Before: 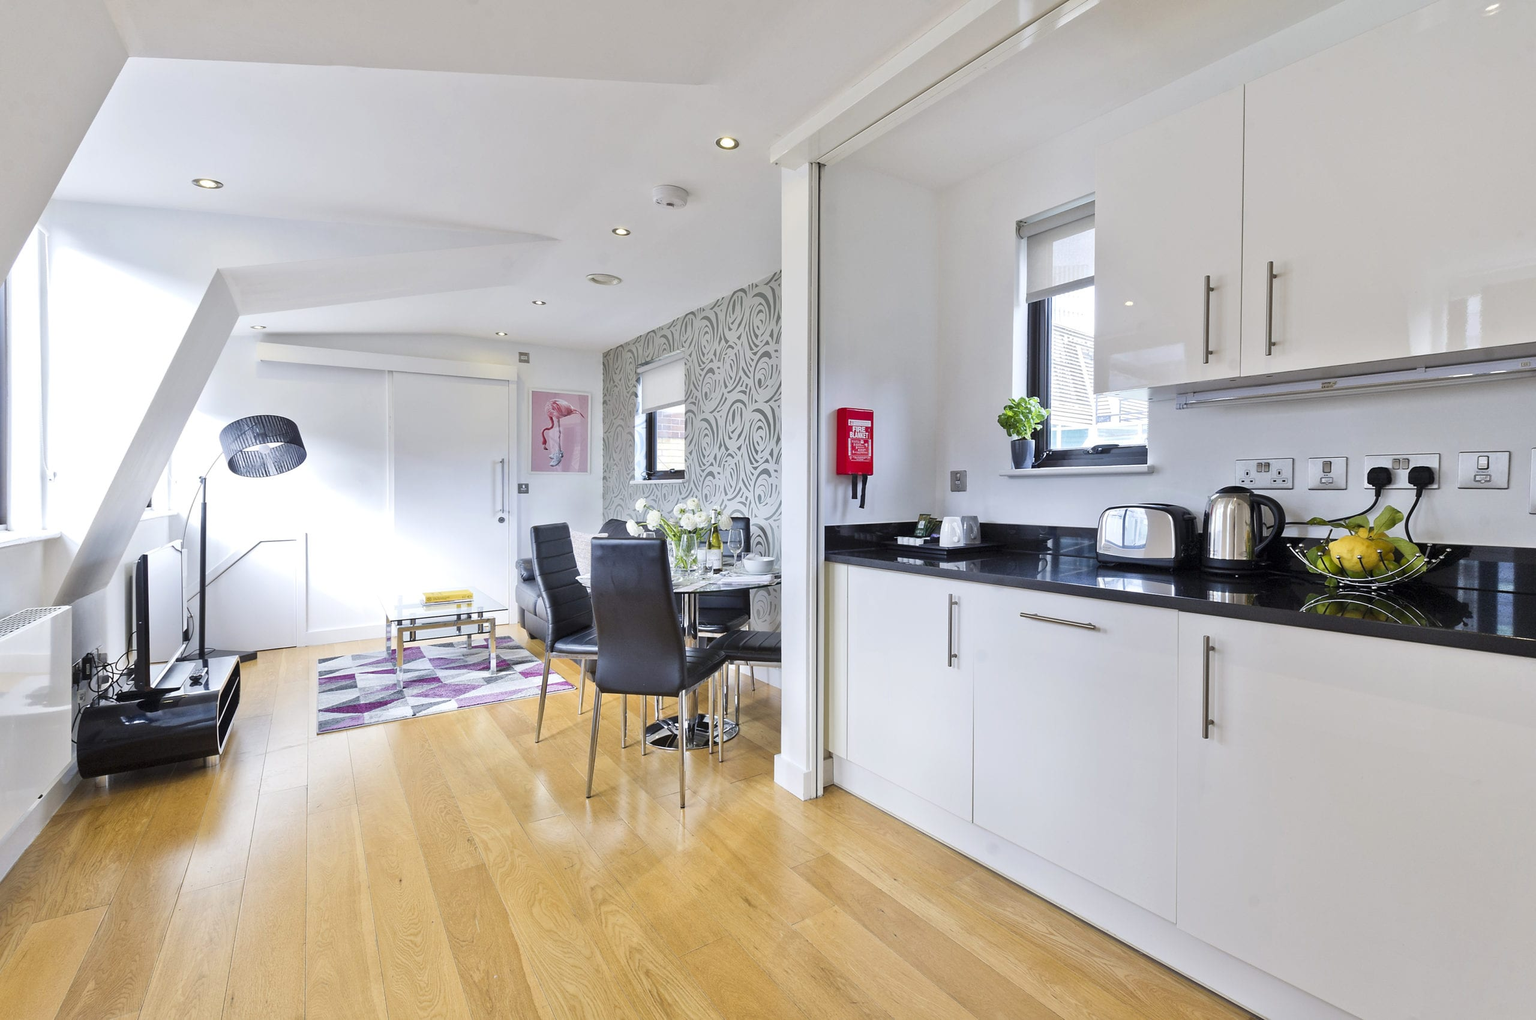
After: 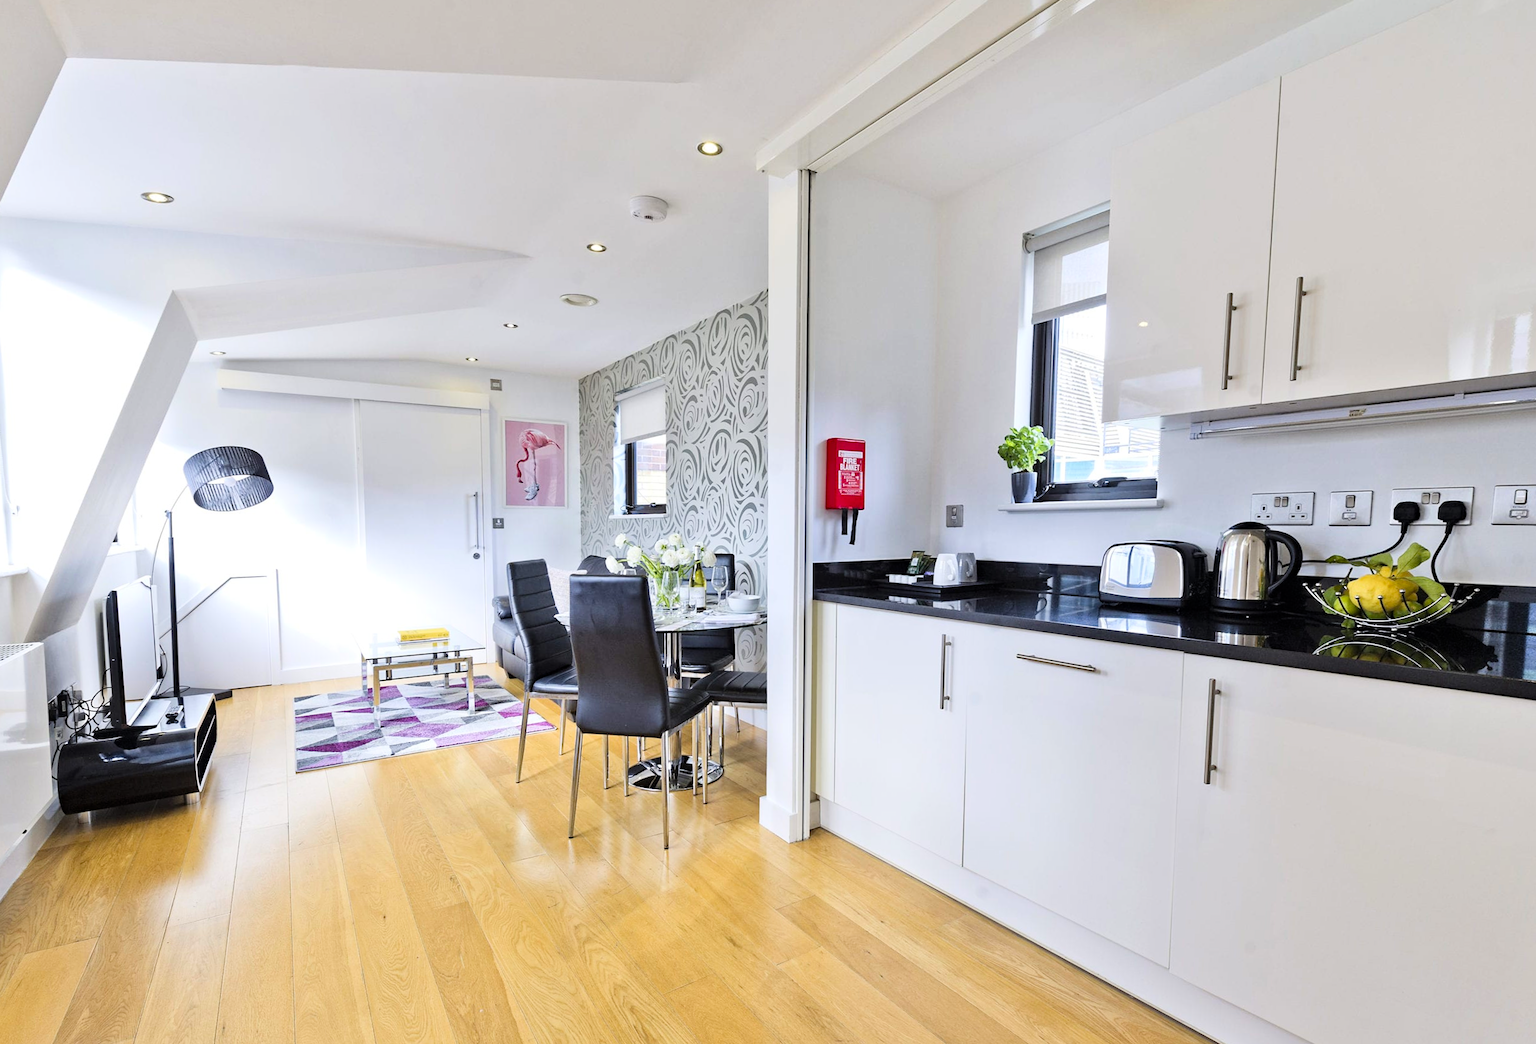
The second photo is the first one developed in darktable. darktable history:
haze removal: compatibility mode true, adaptive false
tone curve: curves: ch0 [(0, 0) (0.004, 0.001) (0.133, 0.112) (0.325, 0.362) (0.832, 0.893) (1, 1)], color space Lab, linked channels, preserve colors none
rotate and perspective: rotation 0.074°, lens shift (vertical) 0.096, lens shift (horizontal) -0.041, crop left 0.043, crop right 0.952, crop top 0.024, crop bottom 0.979
